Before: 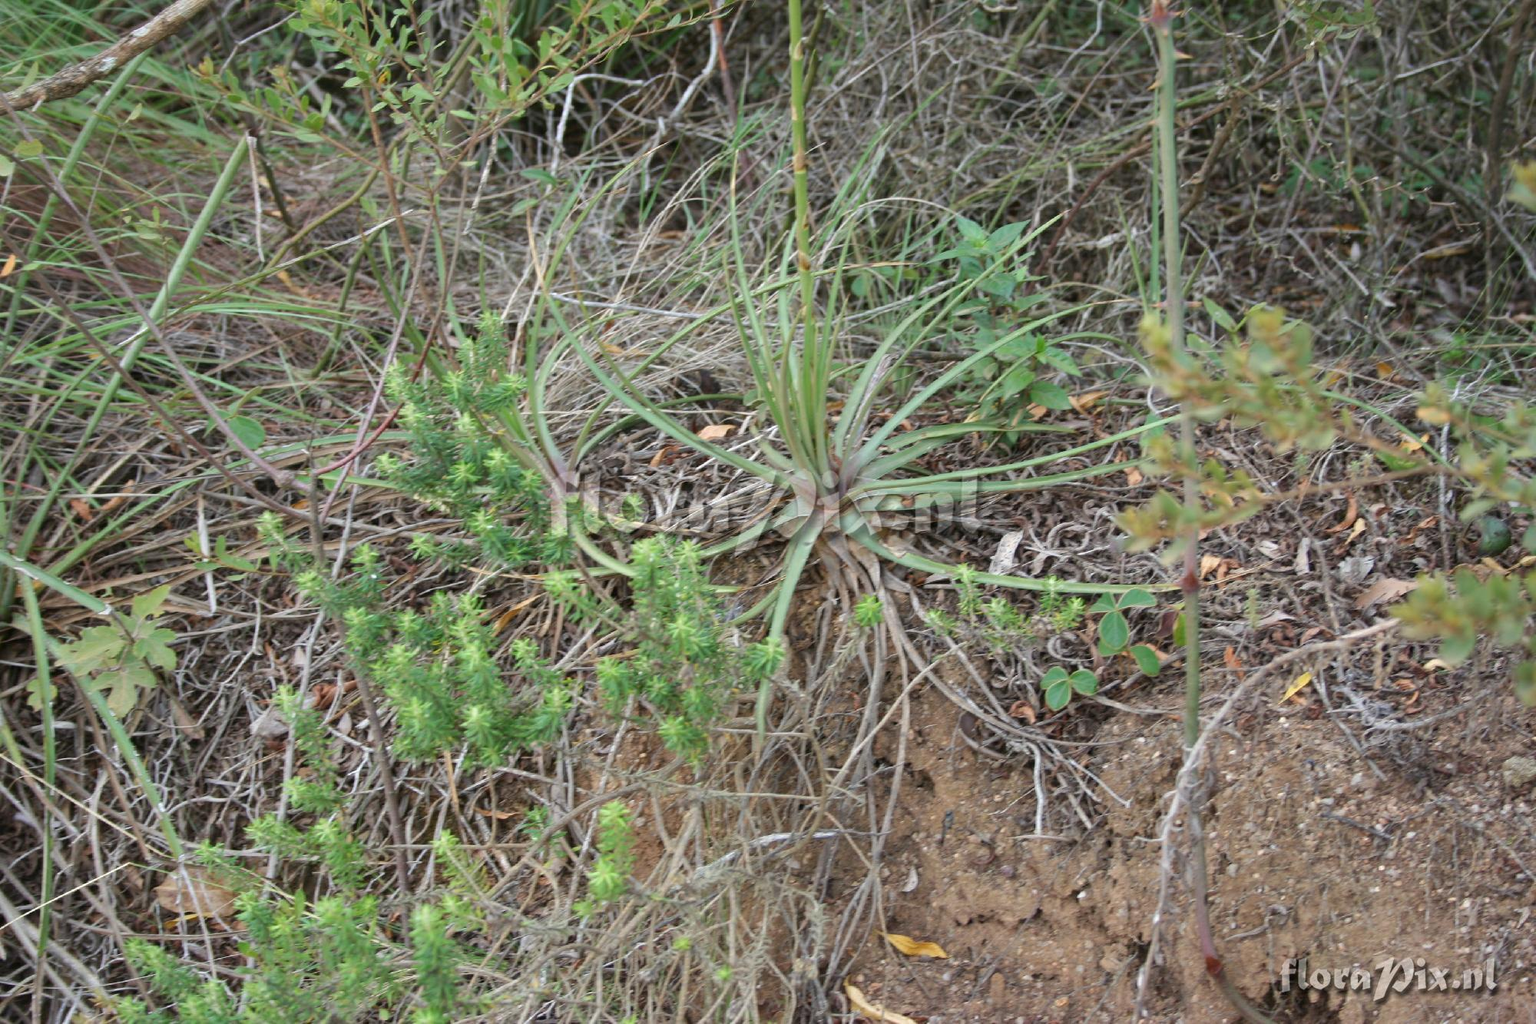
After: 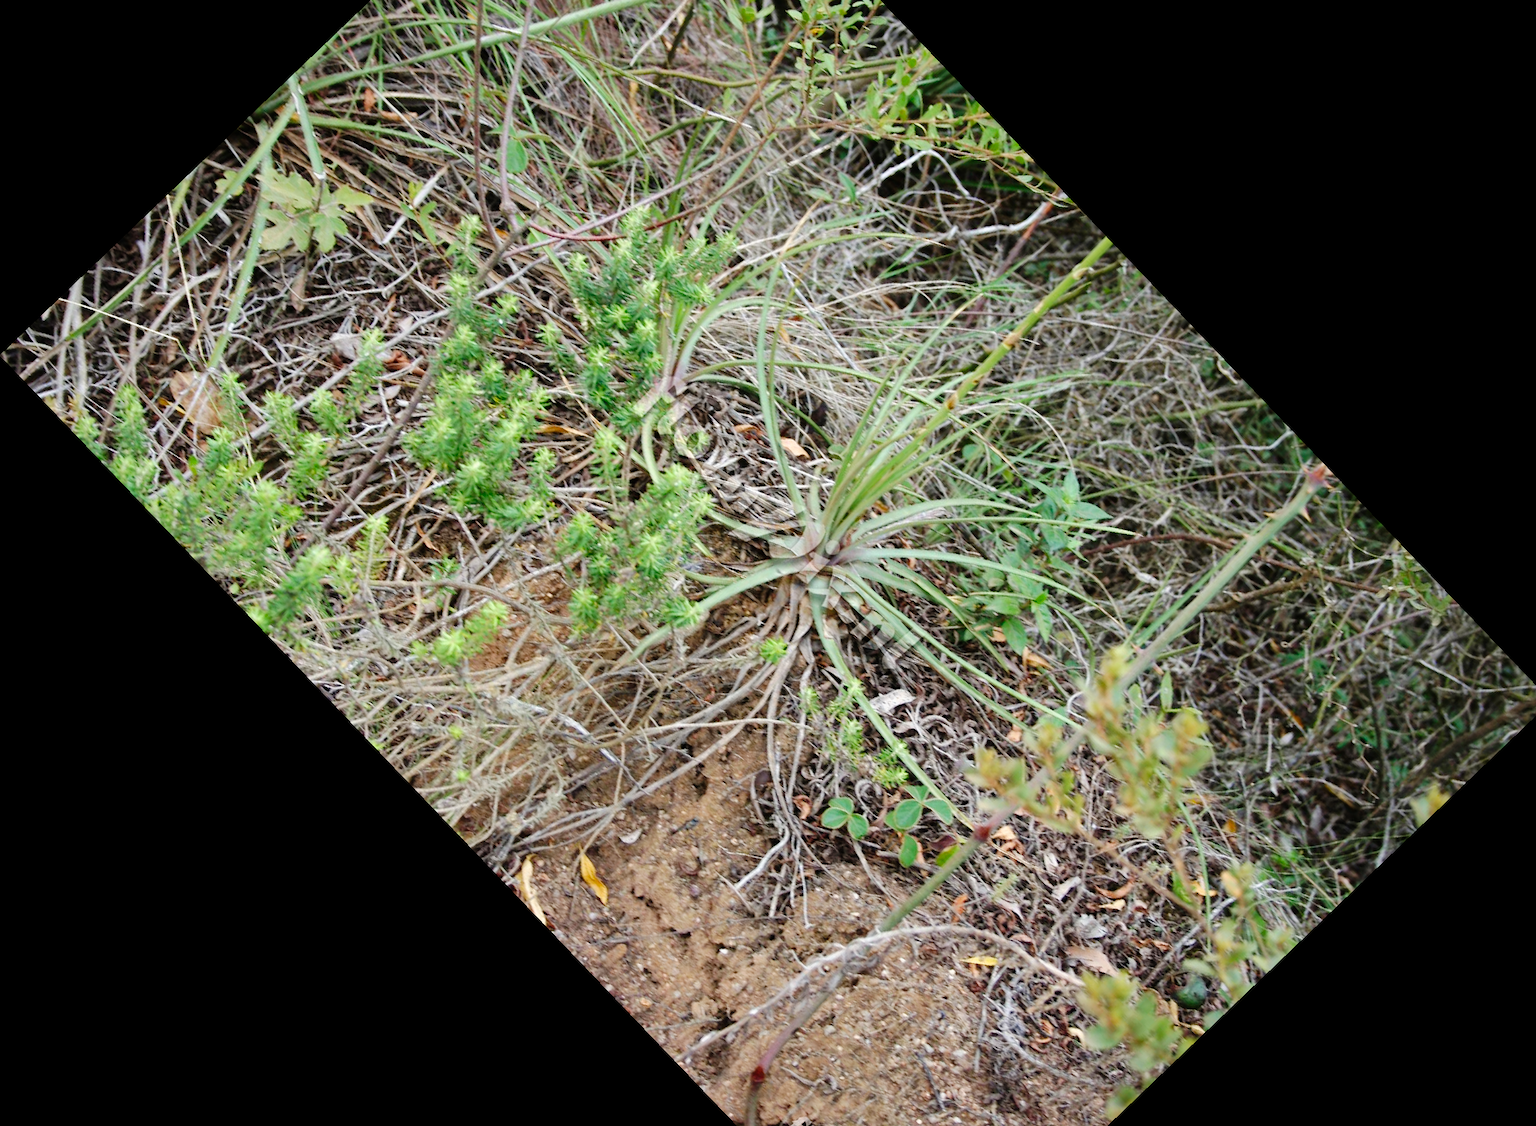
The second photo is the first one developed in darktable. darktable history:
tone curve: curves: ch0 [(0, 0) (0.003, 0.003) (0.011, 0.005) (0.025, 0.008) (0.044, 0.012) (0.069, 0.02) (0.1, 0.031) (0.136, 0.047) (0.177, 0.088) (0.224, 0.141) (0.277, 0.222) (0.335, 0.32) (0.399, 0.422) (0.468, 0.523) (0.543, 0.623) (0.623, 0.716) (0.709, 0.796) (0.801, 0.88) (0.898, 0.958) (1, 1)], preserve colors none
crop and rotate: angle -46.26°, top 16.234%, right 0.912%, bottom 11.704%
